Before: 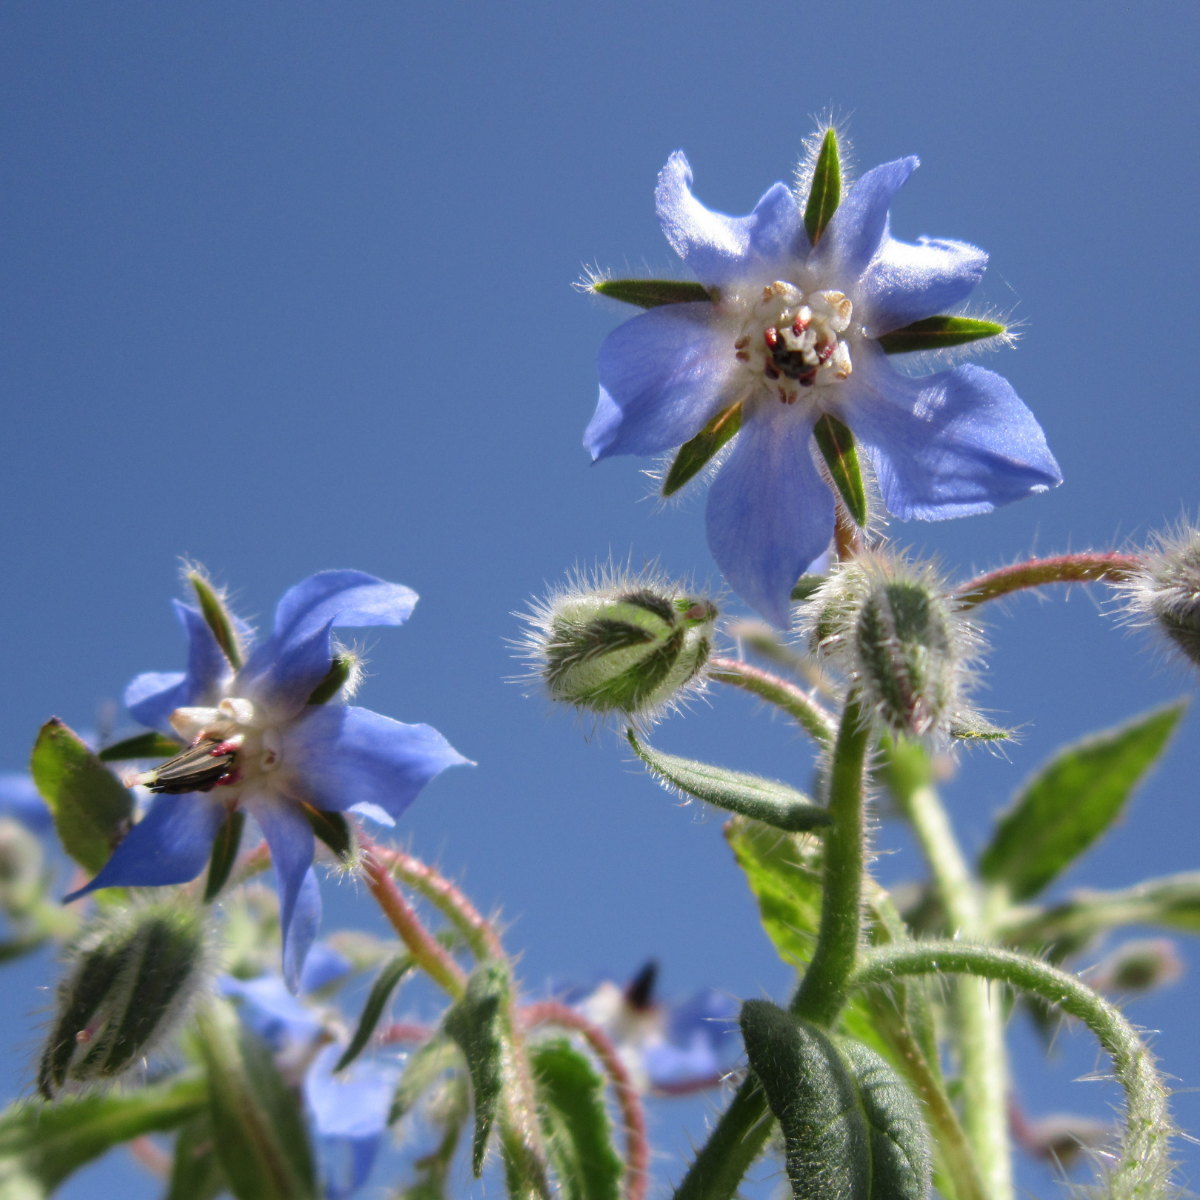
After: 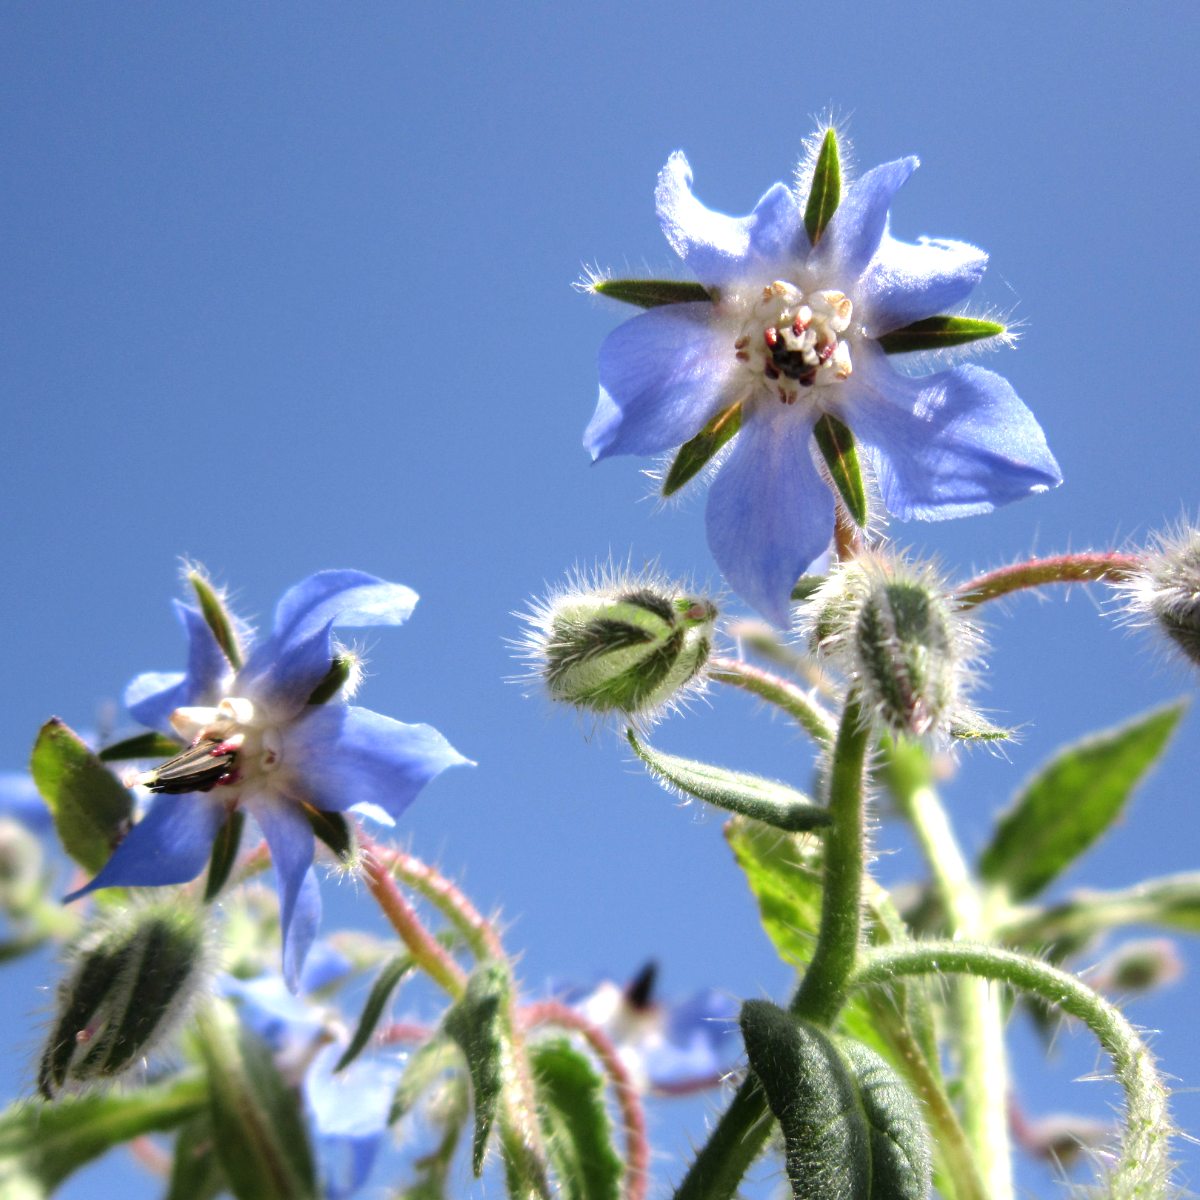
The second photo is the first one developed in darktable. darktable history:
tone equalizer: -8 EV -0.736 EV, -7 EV -0.677 EV, -6 EV -0.606 EV, -5 EV -0.421 EV, -3 EV 0.399 EV, -2 EV 0.6 EV, -1 EV 0.674 EV, +0 EV 0.747 EV, mask exposure compensation -0.501 EV
base curve: curves: ch0 [(0, 0) (0.297, 0.298) (1, 1)], preserve colors average RGB
